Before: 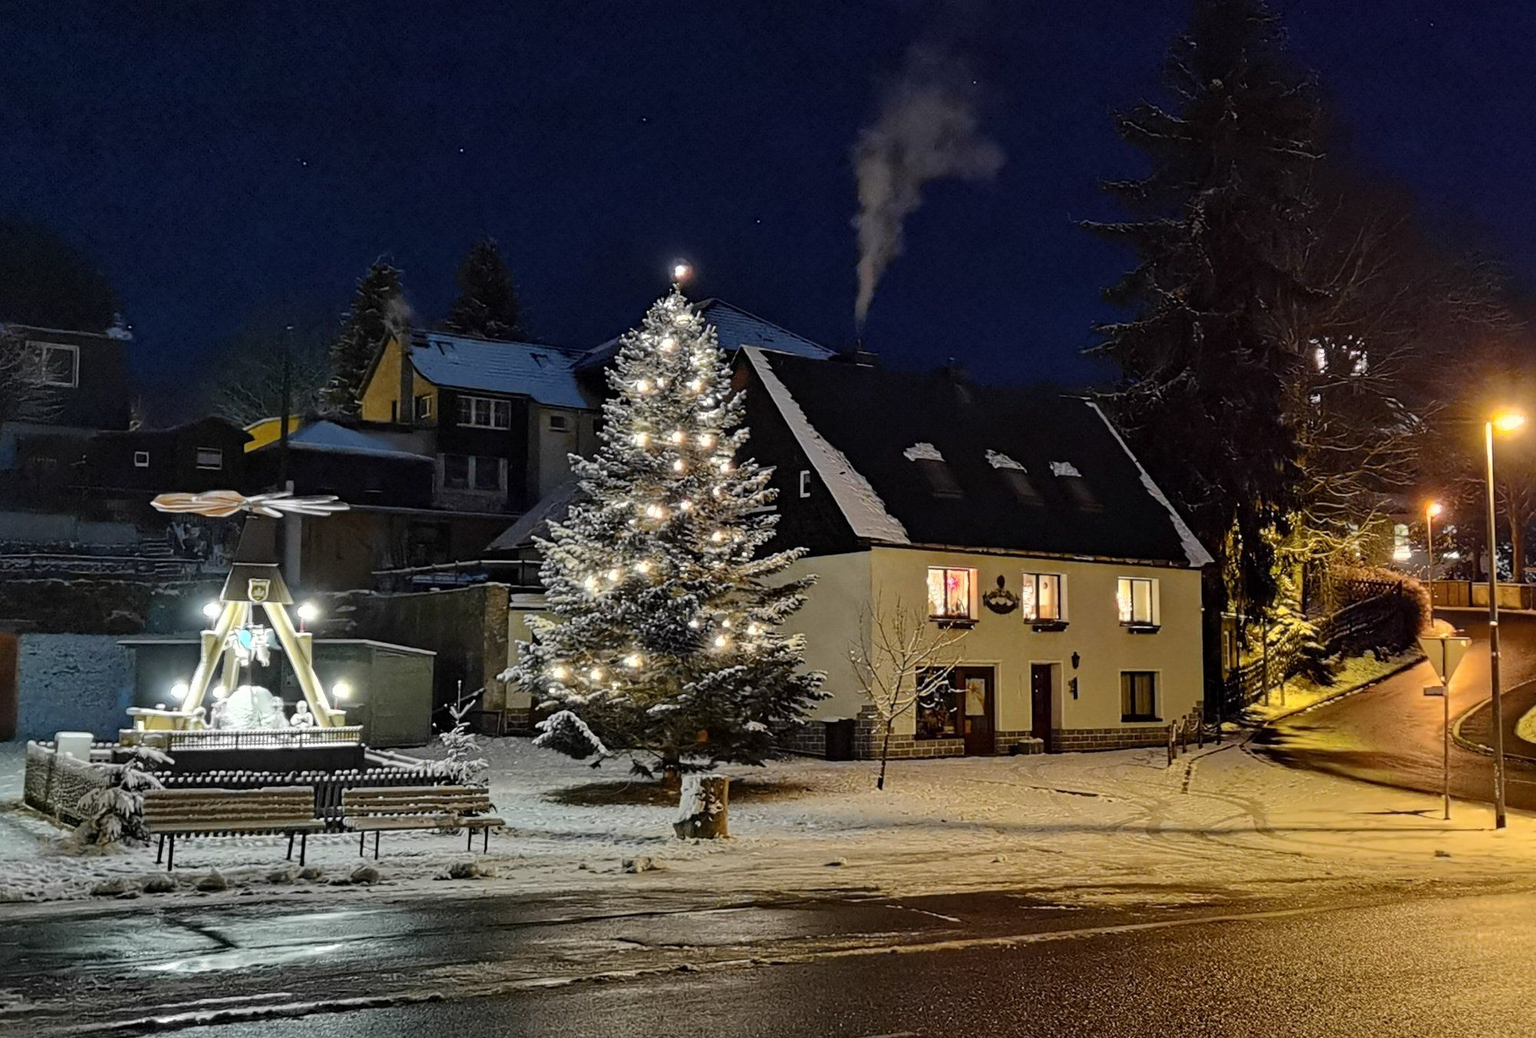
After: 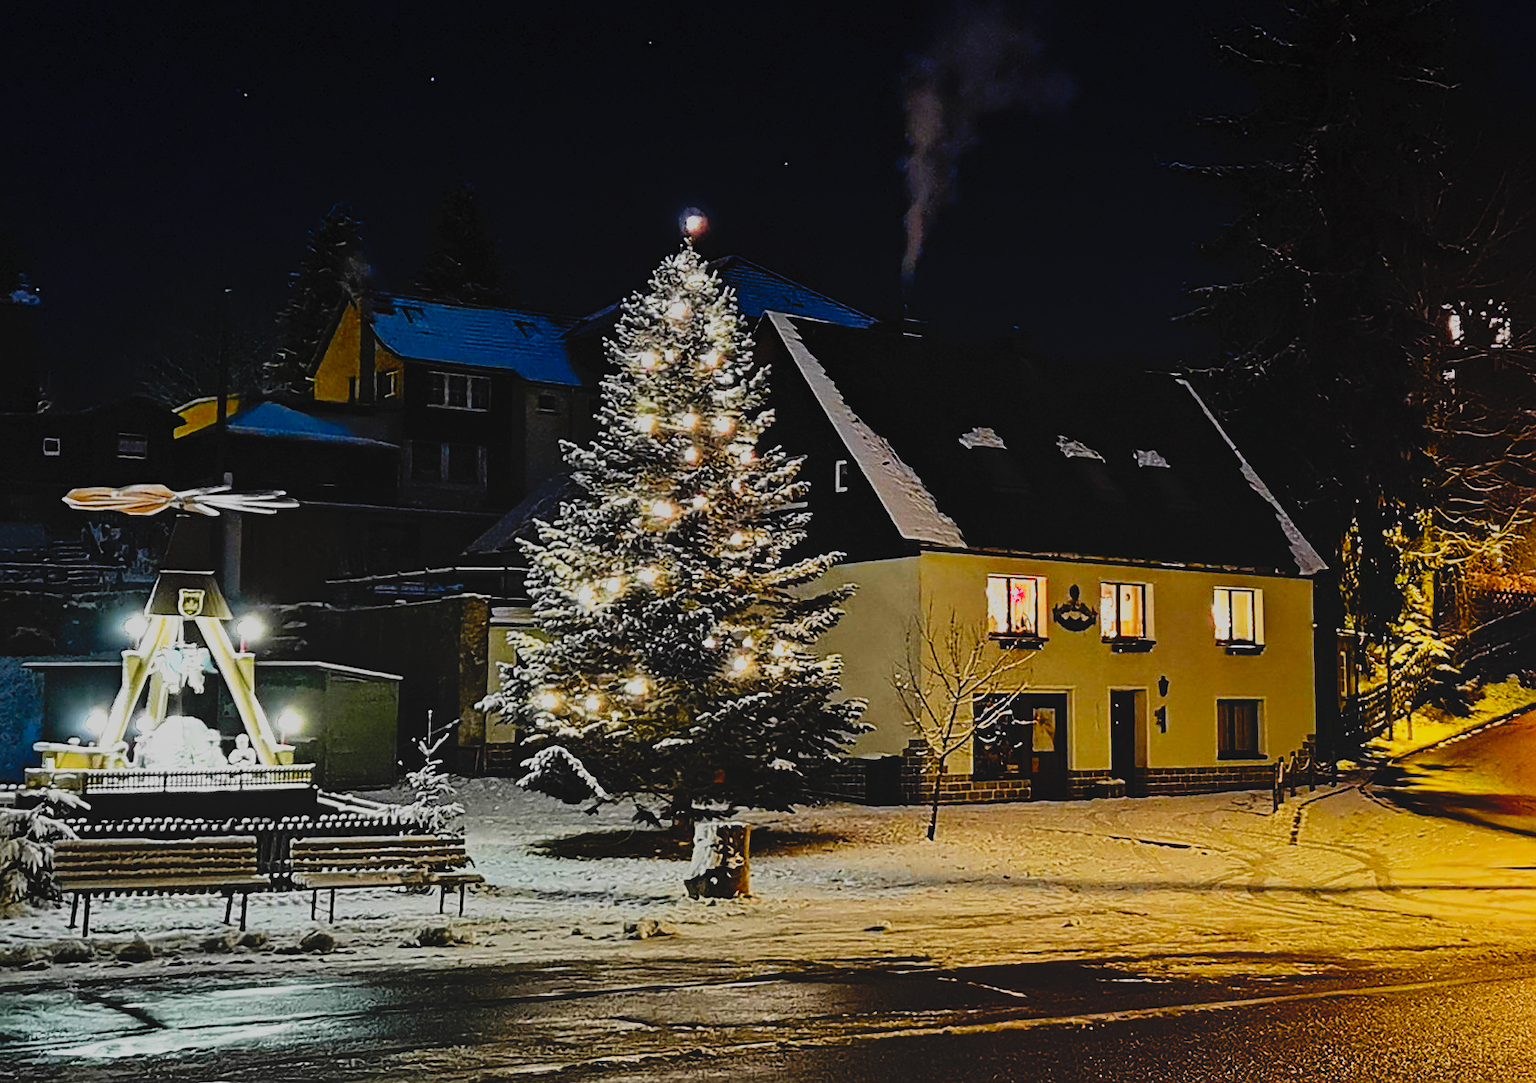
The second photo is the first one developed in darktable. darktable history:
local contrast: detail 69%
crop: left 6.427%, top 8.136%, right 9.526%, bottom 4.084%
sharpen: on, module defaults
tone curve: curves: ch0 [(0, 0) (0.003, 0.03) (0.011, 0.022) (0.025, 0.018) (0.044, 0.031) (0.069, 0.035) (0.1, 0.04) (0.136, 0.046) (0.177, 0.063) (0.224, 0.087) (0.277, 0.15) (0.335, 0.252) (0.399, 0.354) (0.468, 0.475) (0.543, 0.602) (0.623, 0.73) (0.709, 0.856) (0.801, 0.945) (0.898, 0.987) (1, 1)], preserve colors none
levels: levels [0.018, 0.493, 1]
